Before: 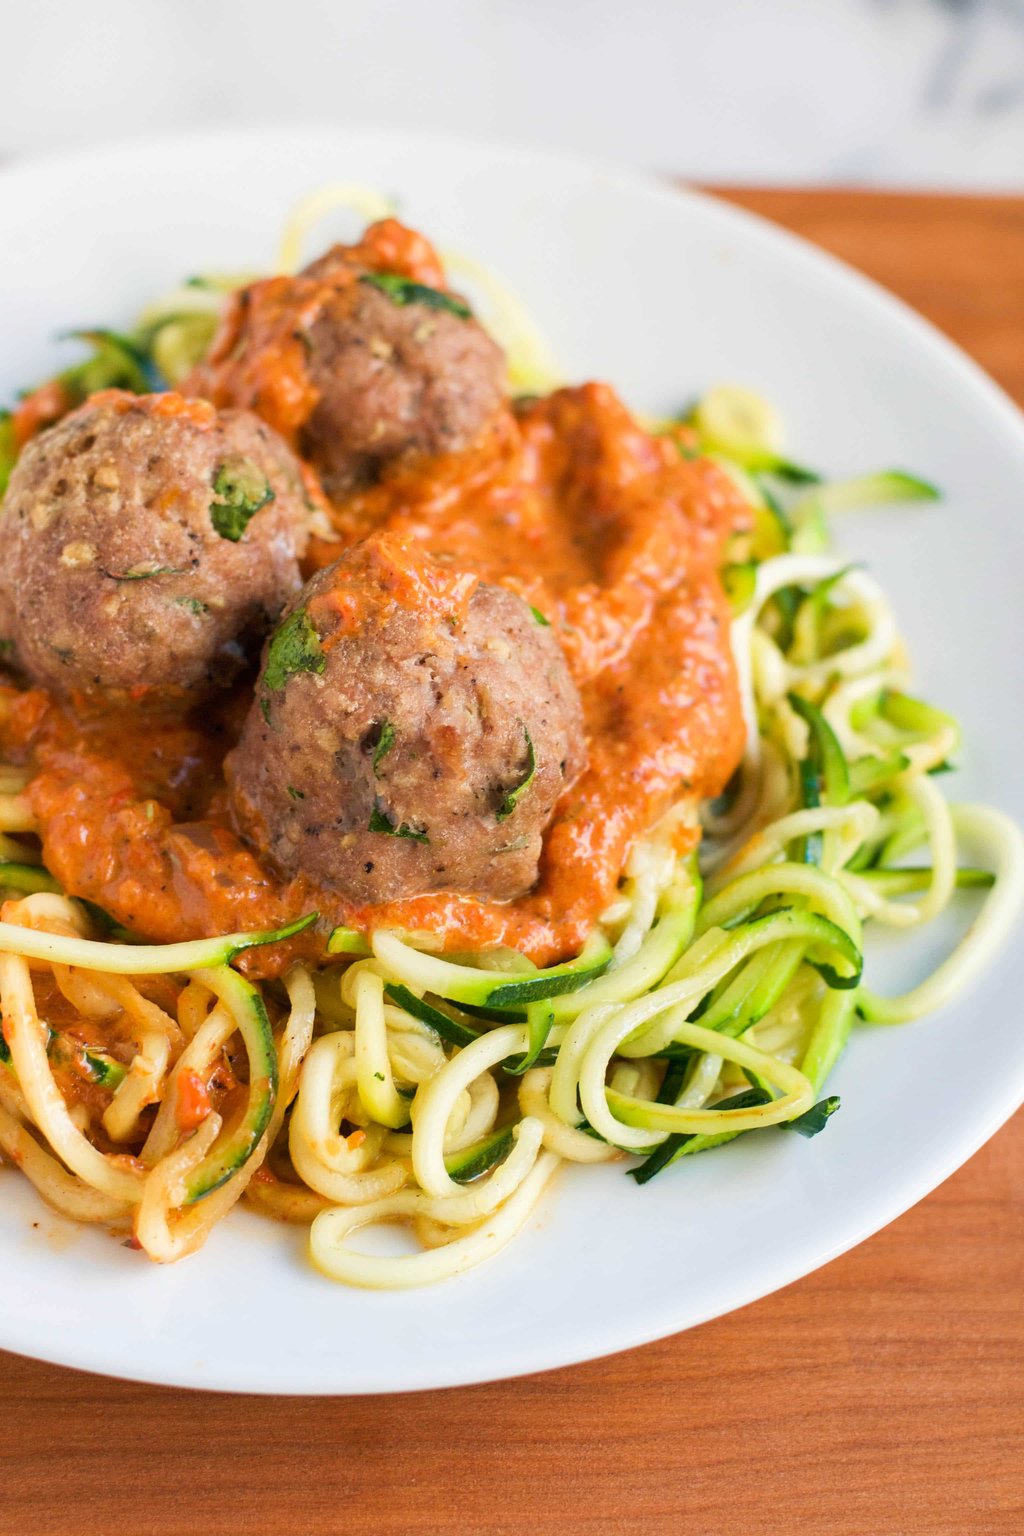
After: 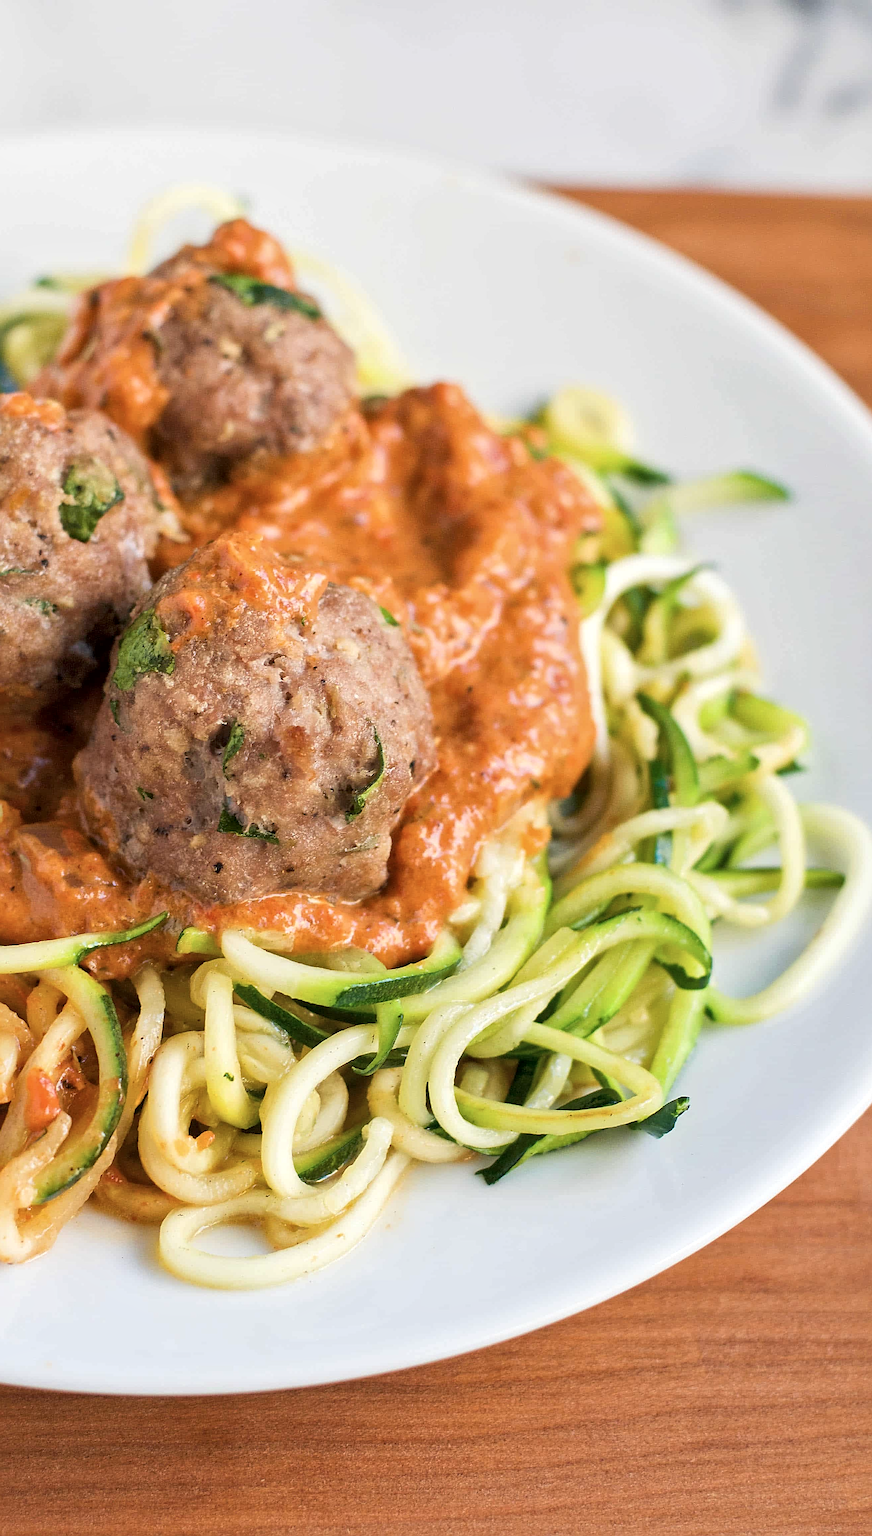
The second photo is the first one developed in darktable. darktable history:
crop and rotate: left 14.773%
sharpen: radius 1.708, amount 1.309
color correction: highlights b* 0.008, saturation 0.85
local contrast: mode bilateral grid, contrast 20, coarseness 50, detail 132%, midtone range 0.2
